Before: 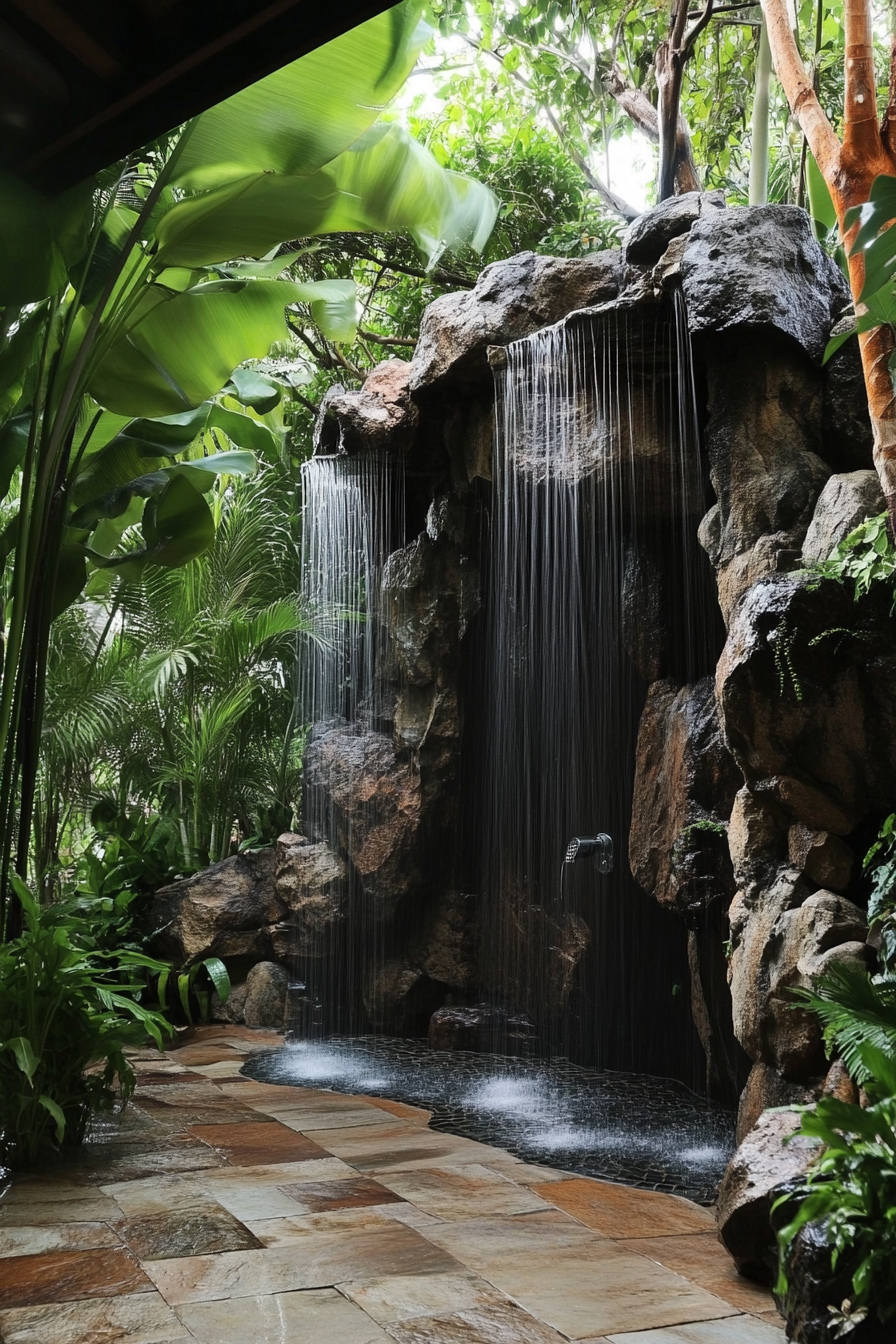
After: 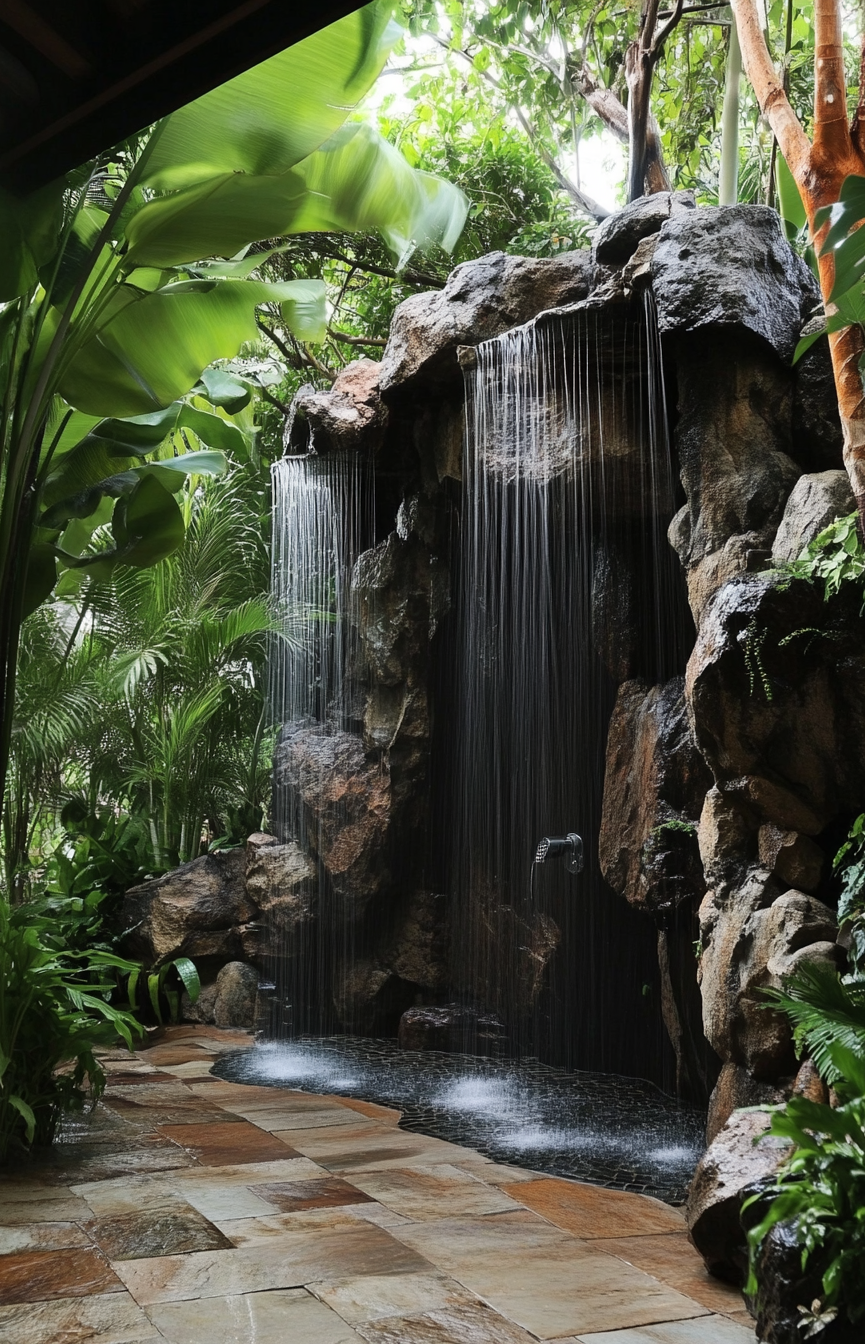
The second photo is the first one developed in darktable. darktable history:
crop and rotate: left 3.395%
